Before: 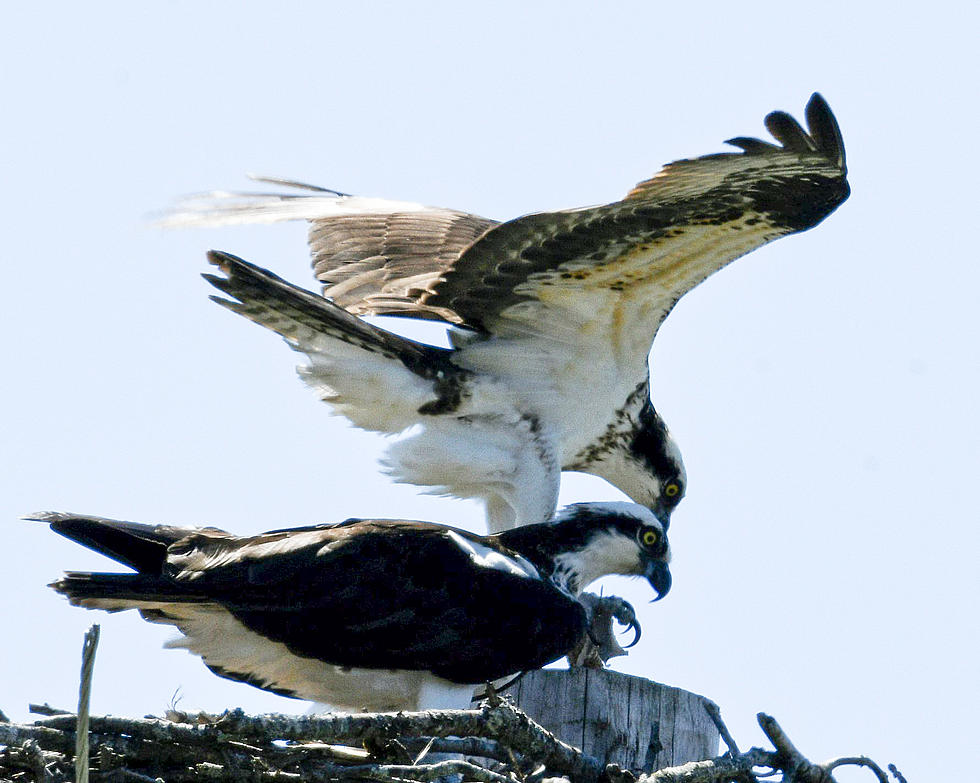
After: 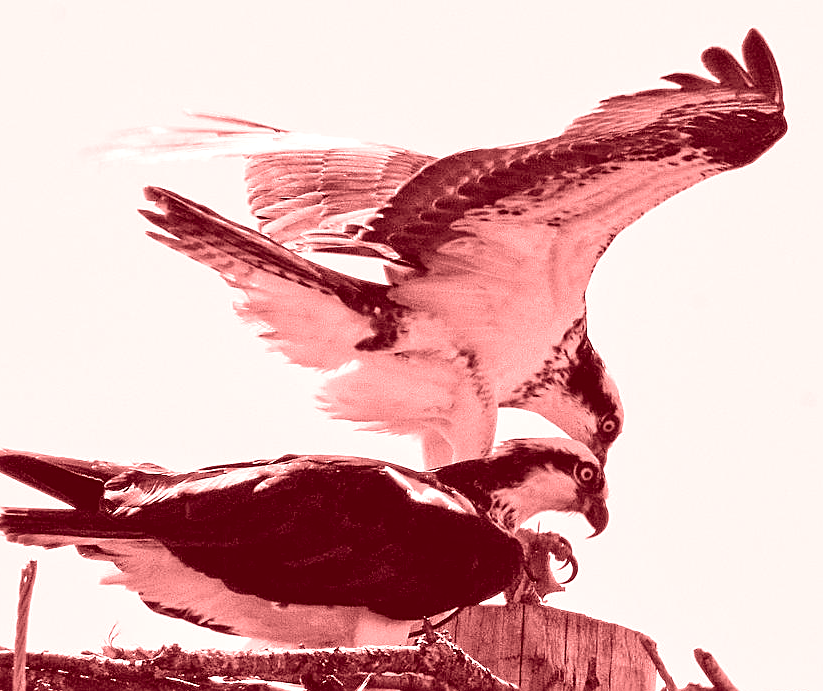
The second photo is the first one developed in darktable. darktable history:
color correction: saturation 0.8
crop: left 6.446%, top 8.188%, right 9.538%, bottom 3.548%
color zones: curves: ch1 [(0, 0.679) (0.143, 0.647) (0.286, 0.261) (0.378, -0.011) (0.571, 0.396) (0.714, 0.399) (0.857, 0.406) (1, 0.679)]
white balance: red 0.984, blue 1.059
colorize: saturation 60%, source mix 100%
sharpen: on, module defaults
